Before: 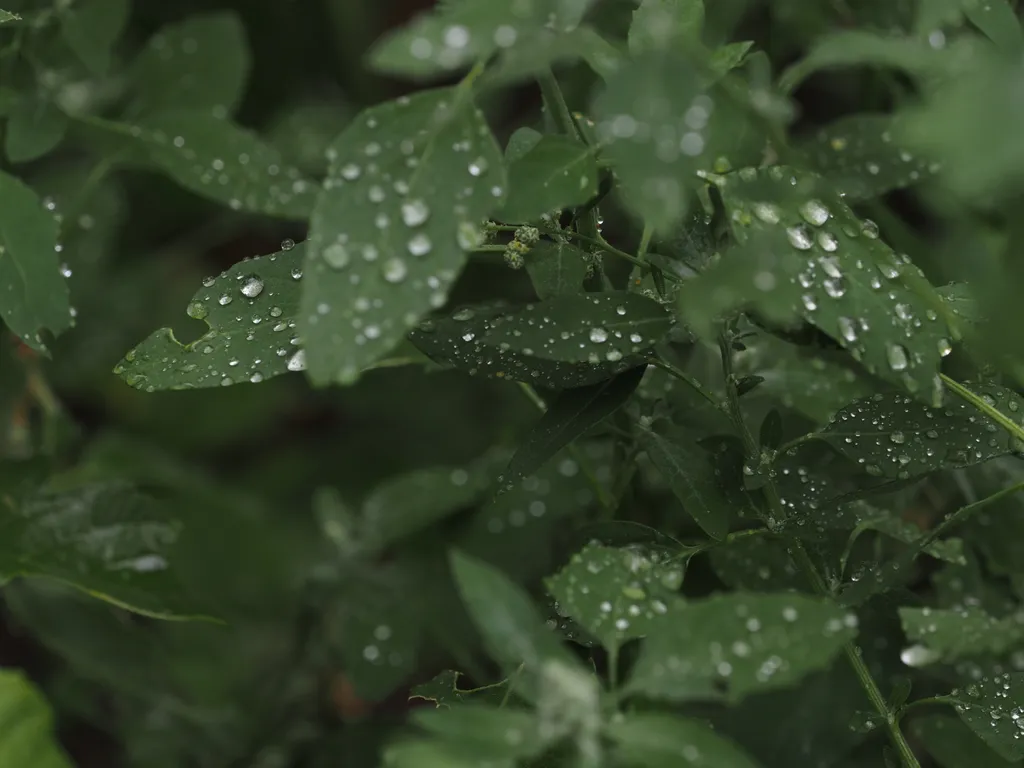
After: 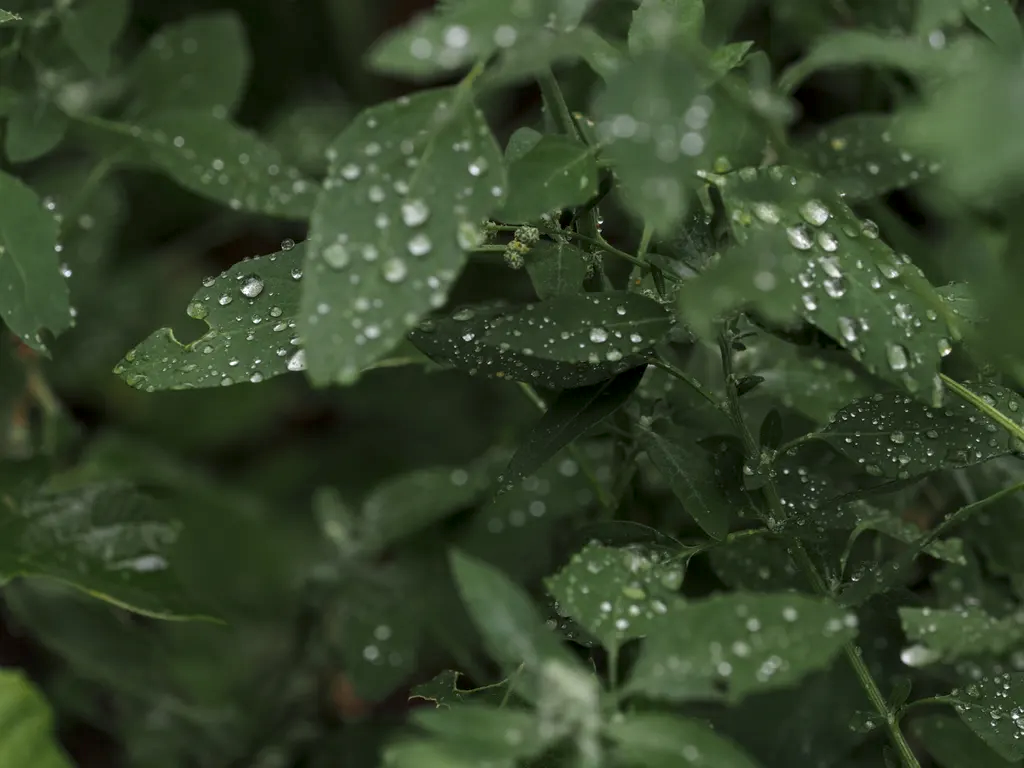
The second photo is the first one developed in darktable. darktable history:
local contrast: detail 130%
levels: white 99.91%
